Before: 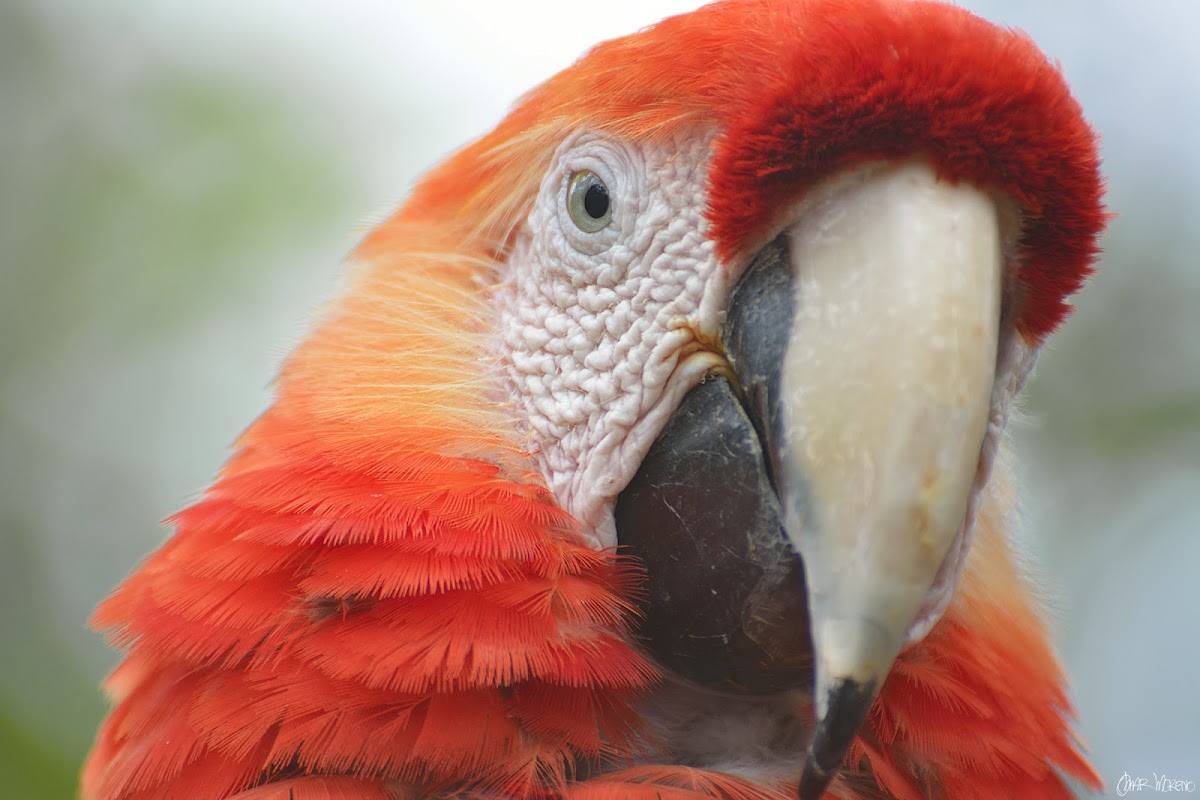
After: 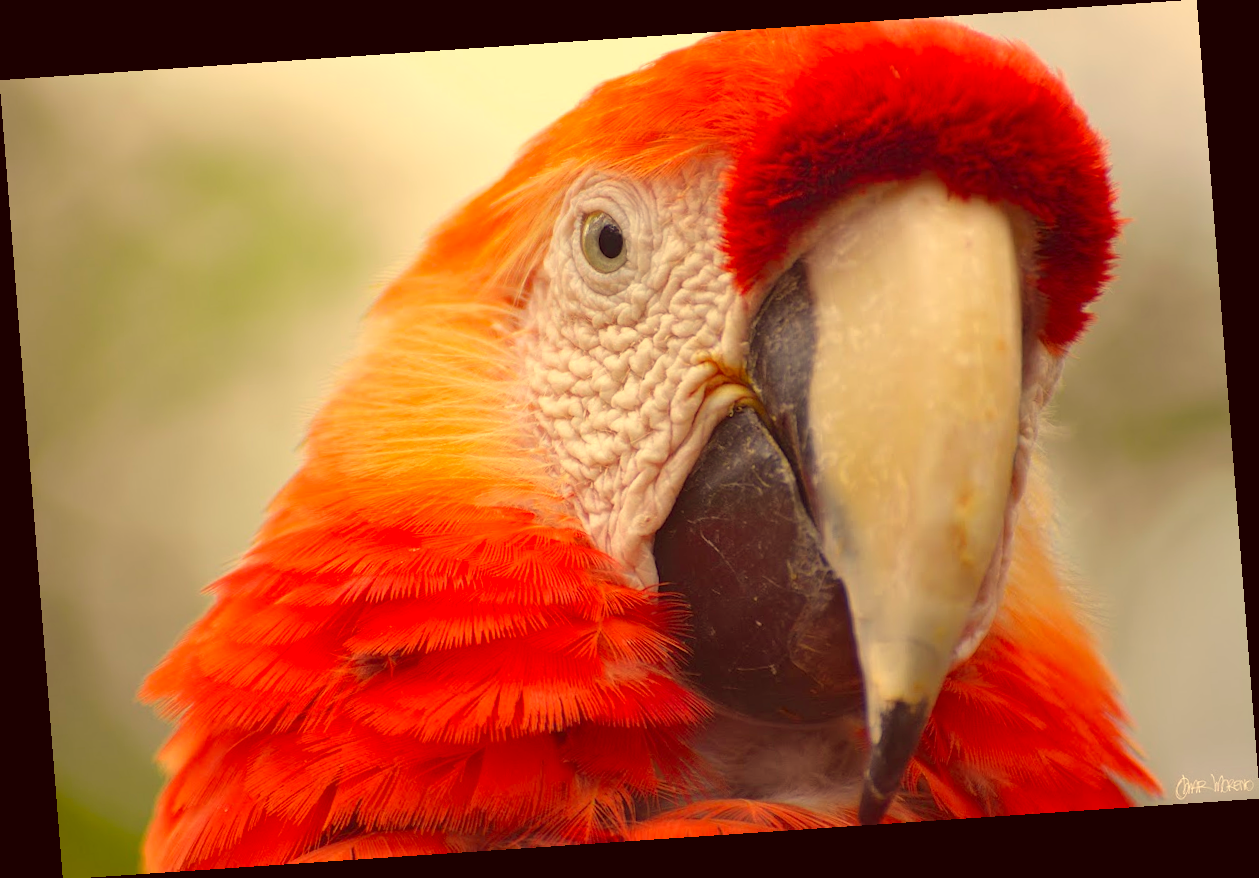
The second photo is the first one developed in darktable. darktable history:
color correction: highlights a* 10.12, highlights b* 39.04, shadows a* 14.62, shadows b* 3.37
color balance rgb: on, module defaults
rotate and perspective: rotation -4.2°, shear 0.006, automatic cropping off
